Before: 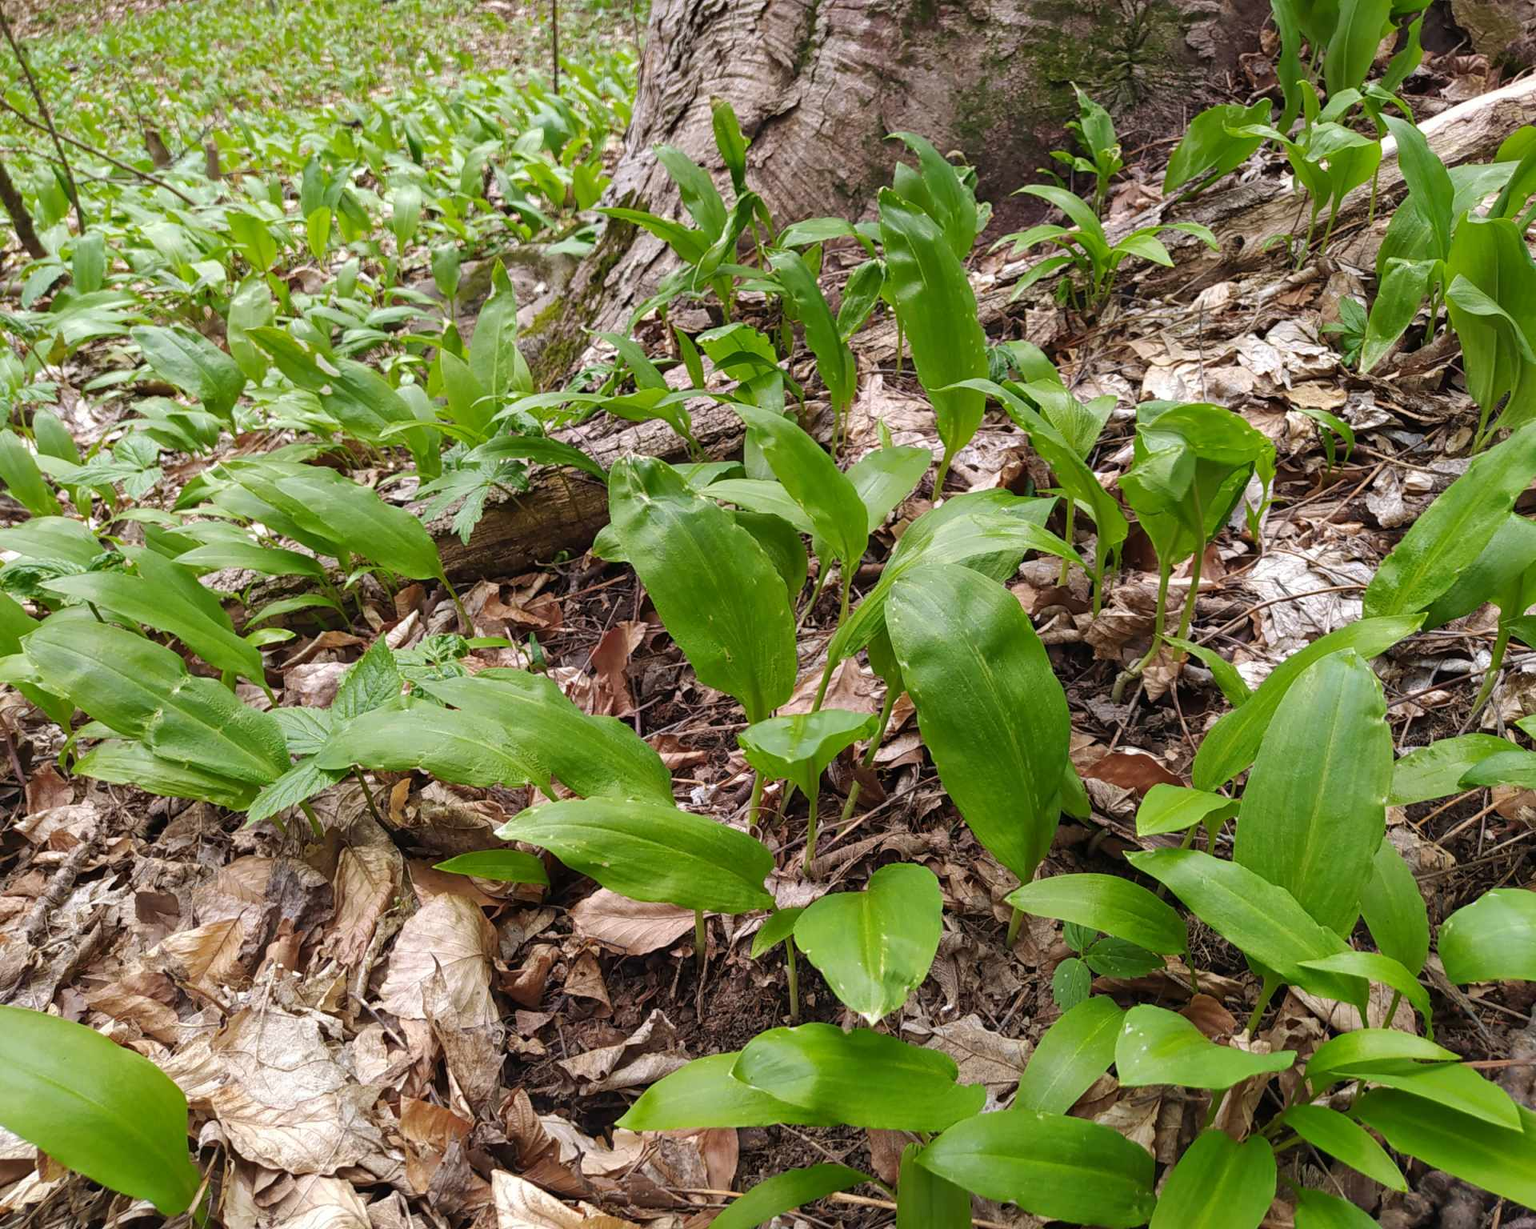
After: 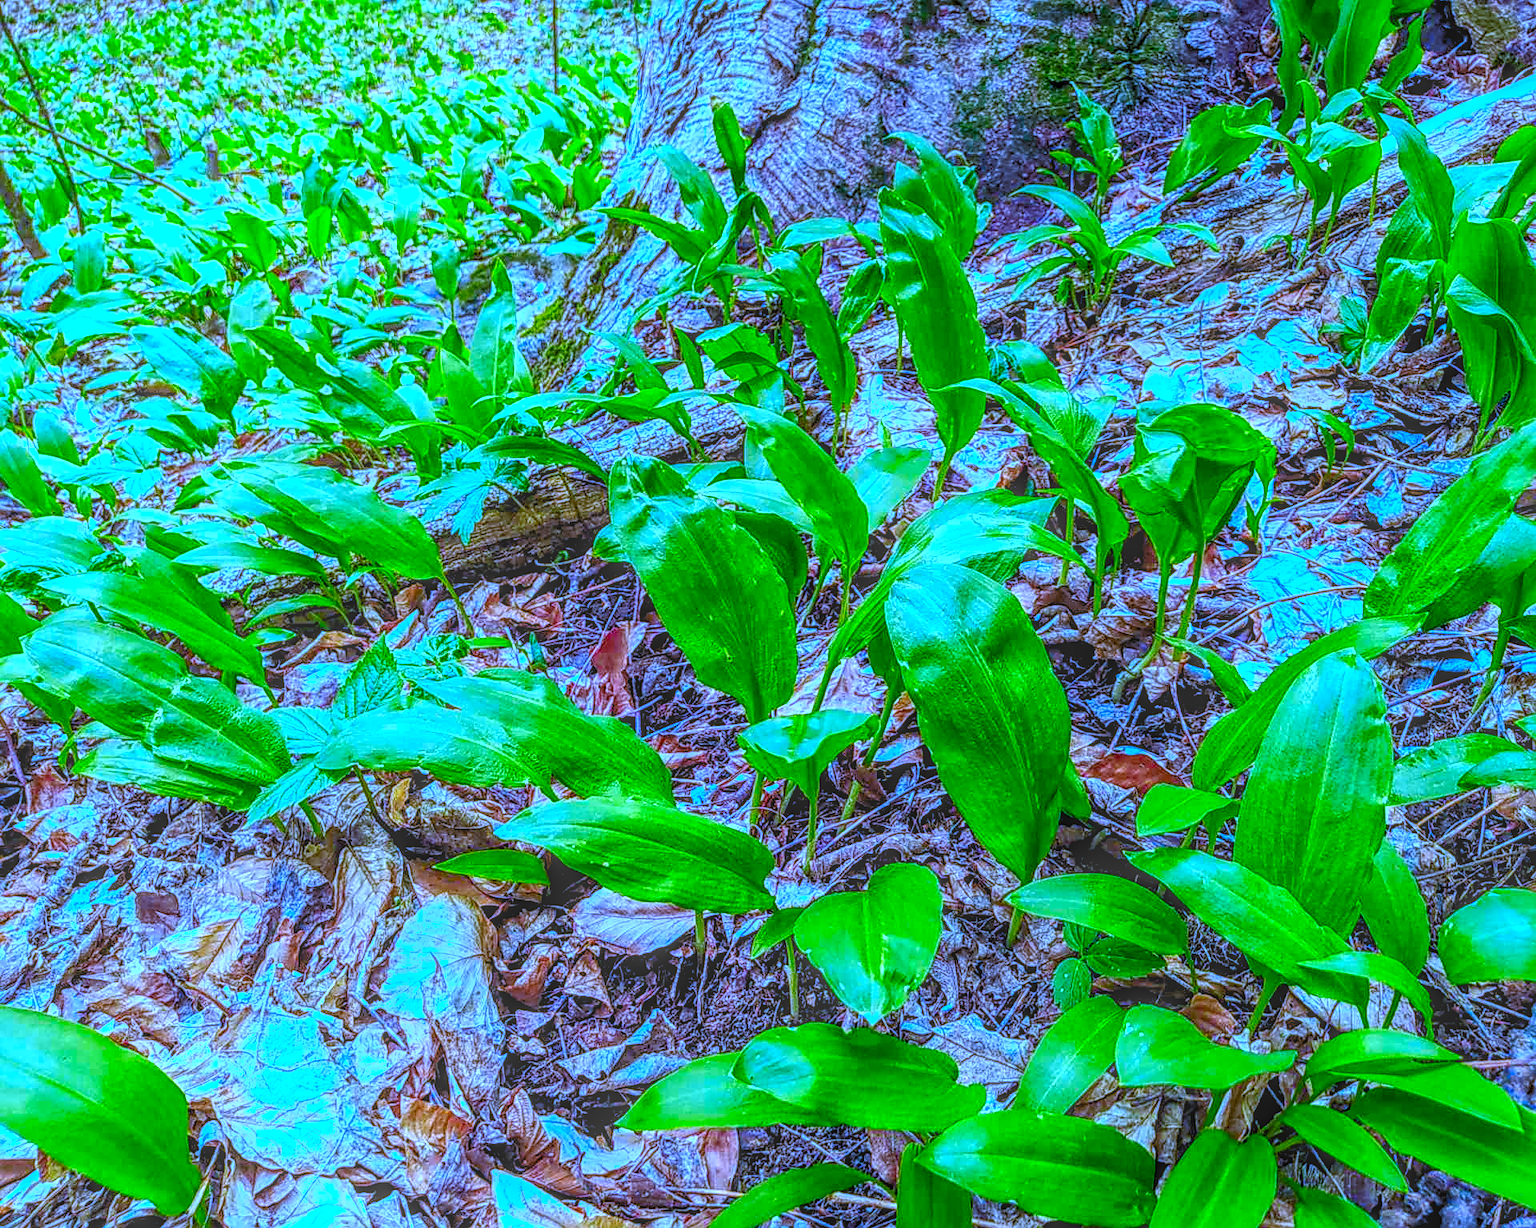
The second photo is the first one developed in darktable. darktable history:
contrast brightness saturation: contrast 0.26, brightness 0.02, saturation 0.87
white balance: red 0.766, blue 1.537
levels: black 3.83%, white 90.64%, levels [0.044, 0.416, 0.908]
local contrast: highlights 0%, shadows 0%, detail 200%, midtone range 0.25
sharpen: on, module defaults
